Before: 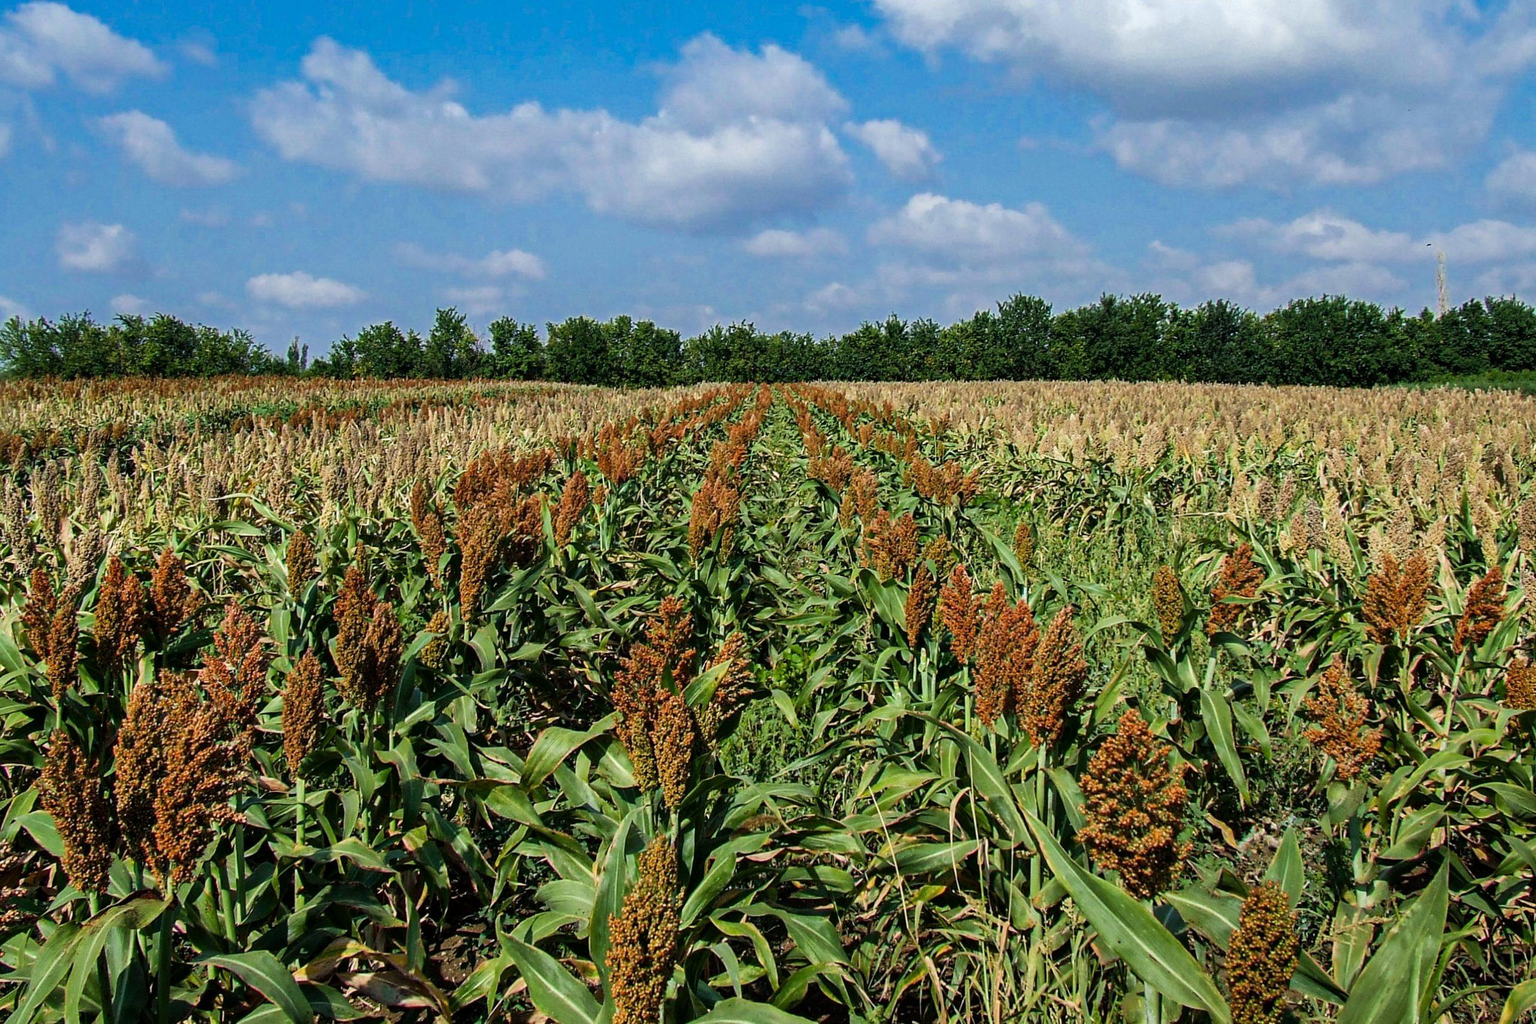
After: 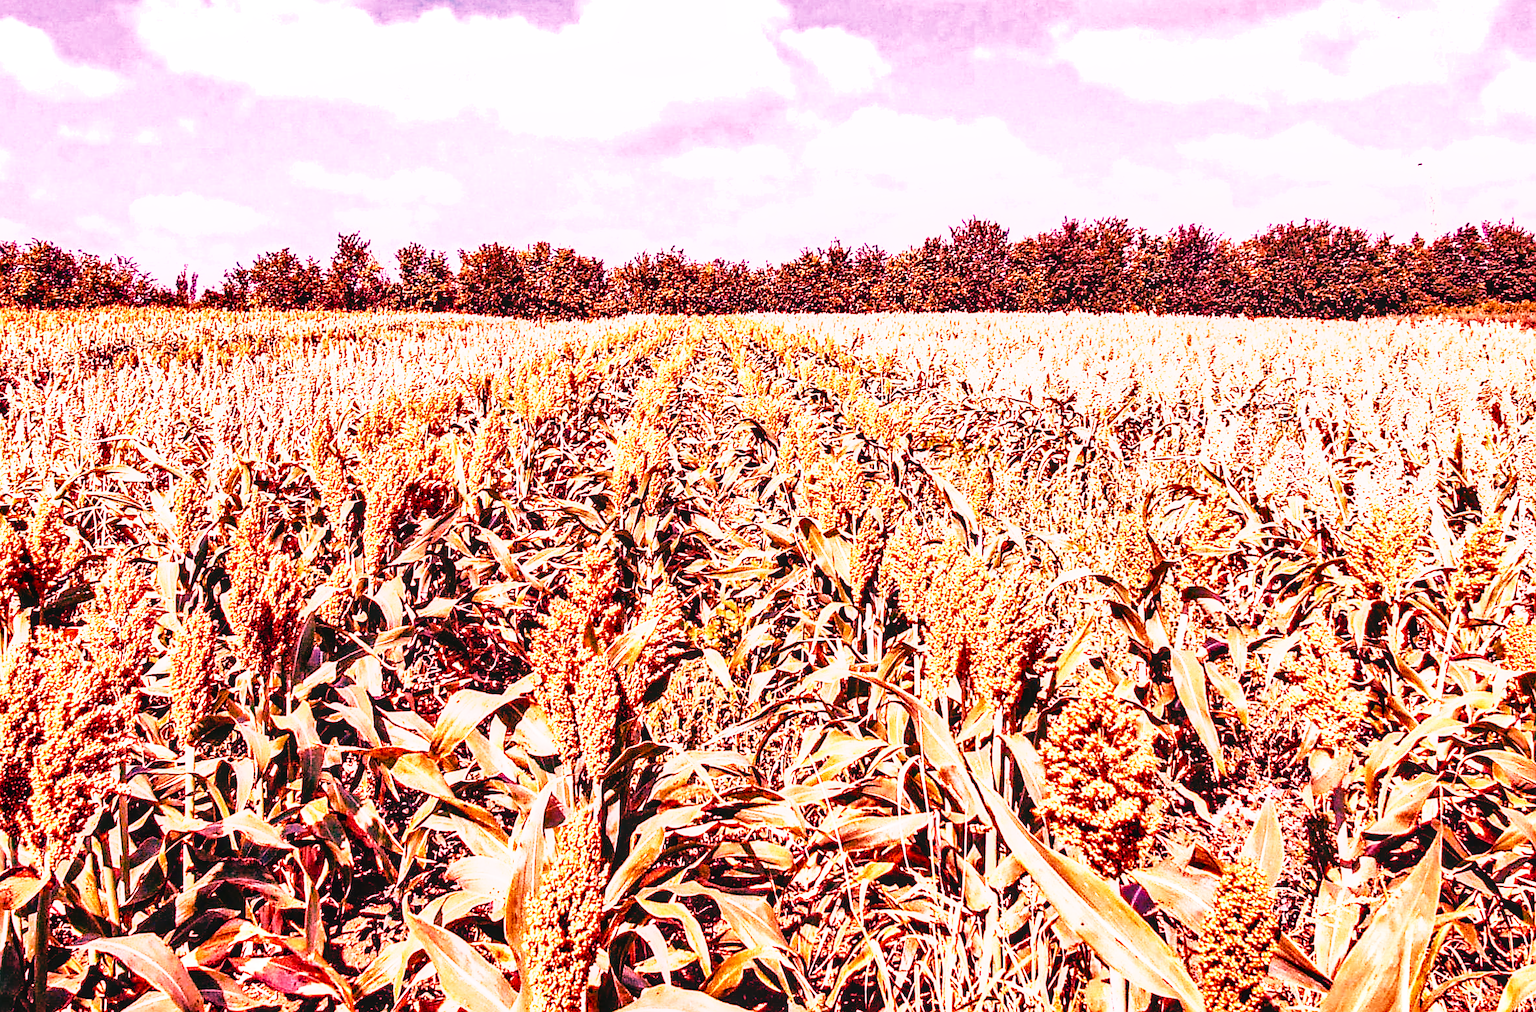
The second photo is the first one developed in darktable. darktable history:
crop and rotate: left 8.262%, top 9.226%
local contrast: on, module defaults
base curve: curves: ch0 [(0, 0) (0.012, 0.01) (0.073, 0.168) (0.31, 0.711) (0.645, 0.957) (1, 1)], preserve colors none
white balance: red 4.26, blue 1.802
shadows and highlights: shadows 75, highlights -60.85, soften with gaussian
sharpen: radius 1.864, amount 0.398, threshold 1.271
